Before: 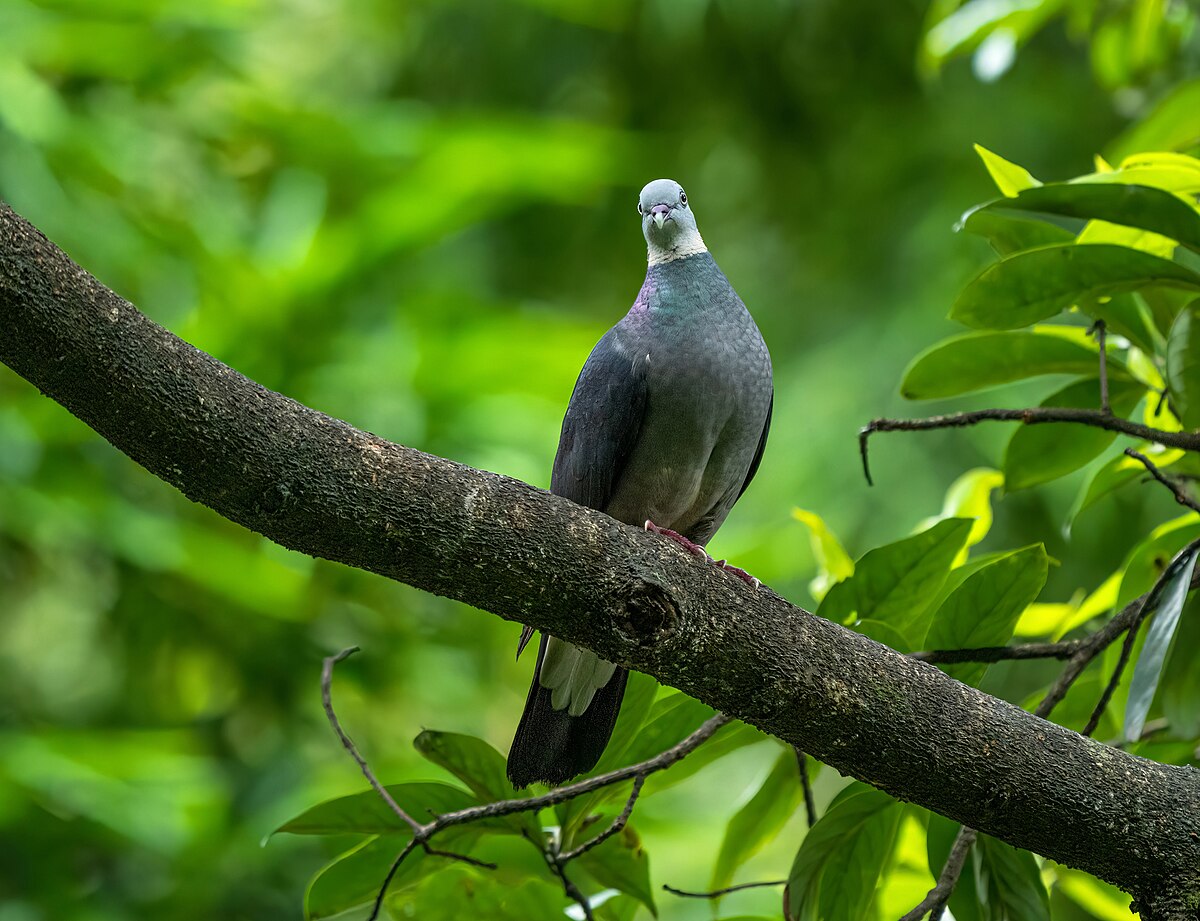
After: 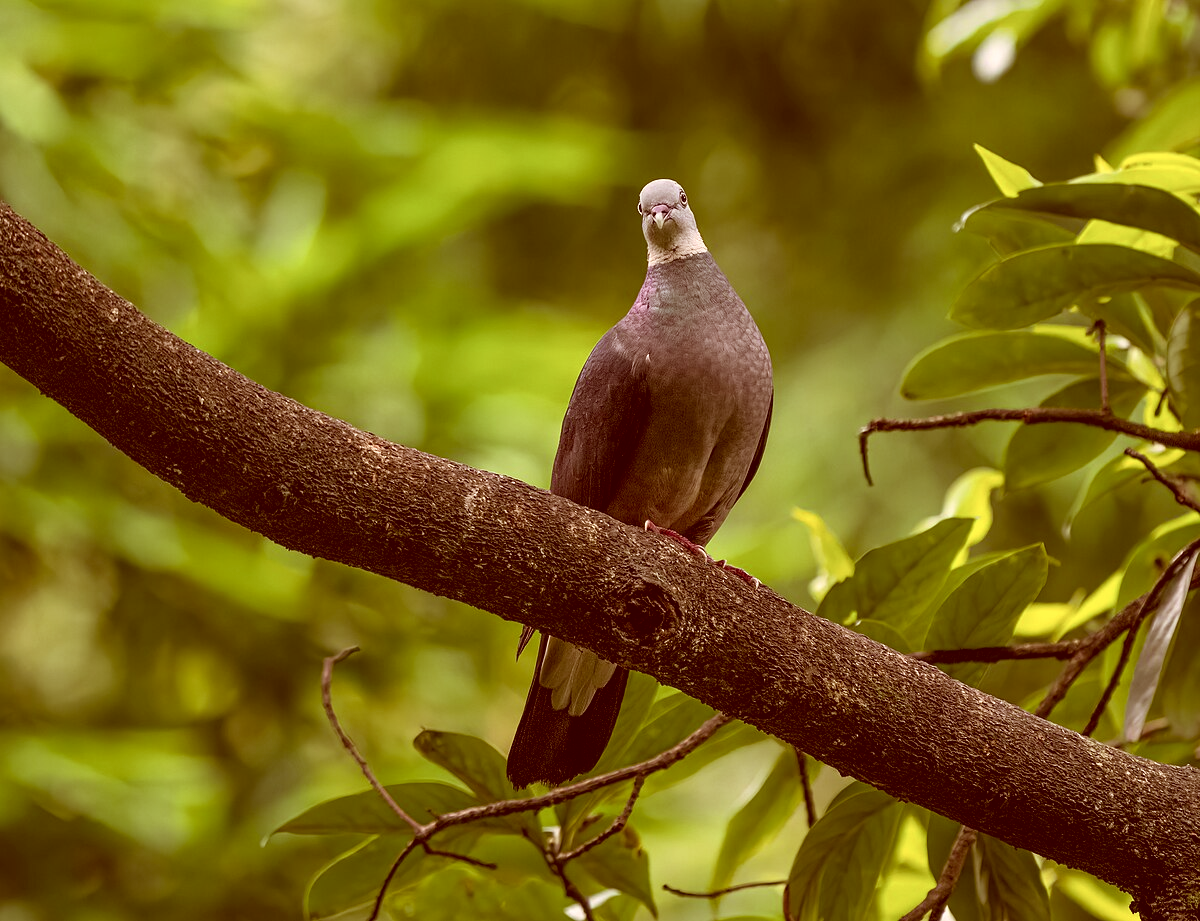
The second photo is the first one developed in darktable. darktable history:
color correction: highlights a* 9.4, highlights b* 8.88, shadows a* 39.42, shadows b* 39.36, saturation 0.782
